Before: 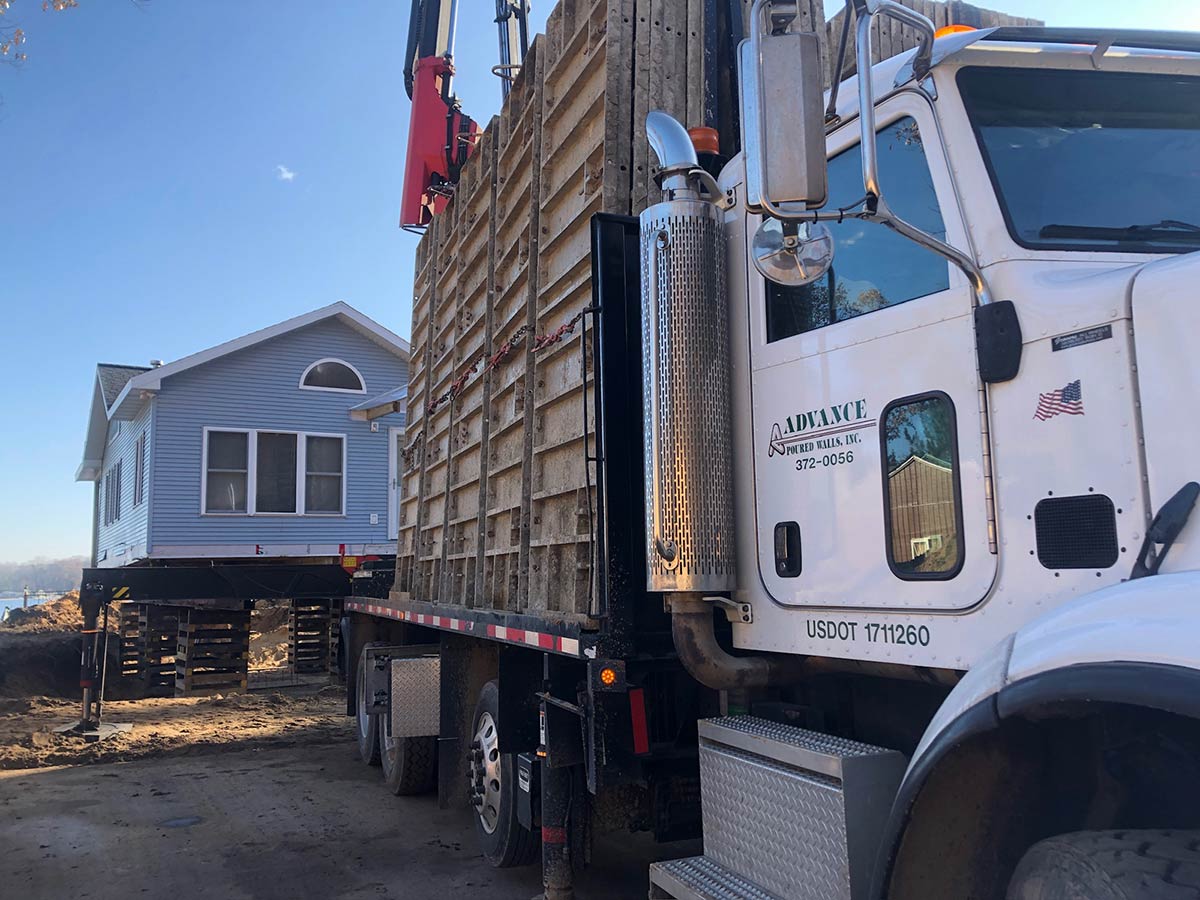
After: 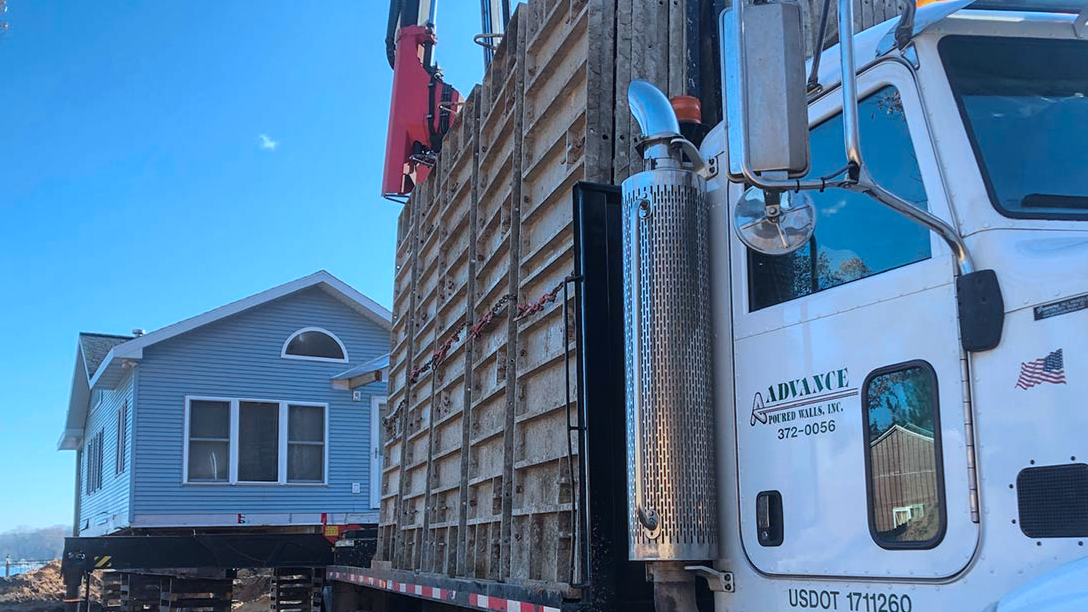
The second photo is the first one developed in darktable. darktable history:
local contrast: detail 110%
color correction: highlights a* -9.35, highlights b* -23.15
crop: left 1.509%, top 3.452%, right 7.696%, bottom 28.452%
